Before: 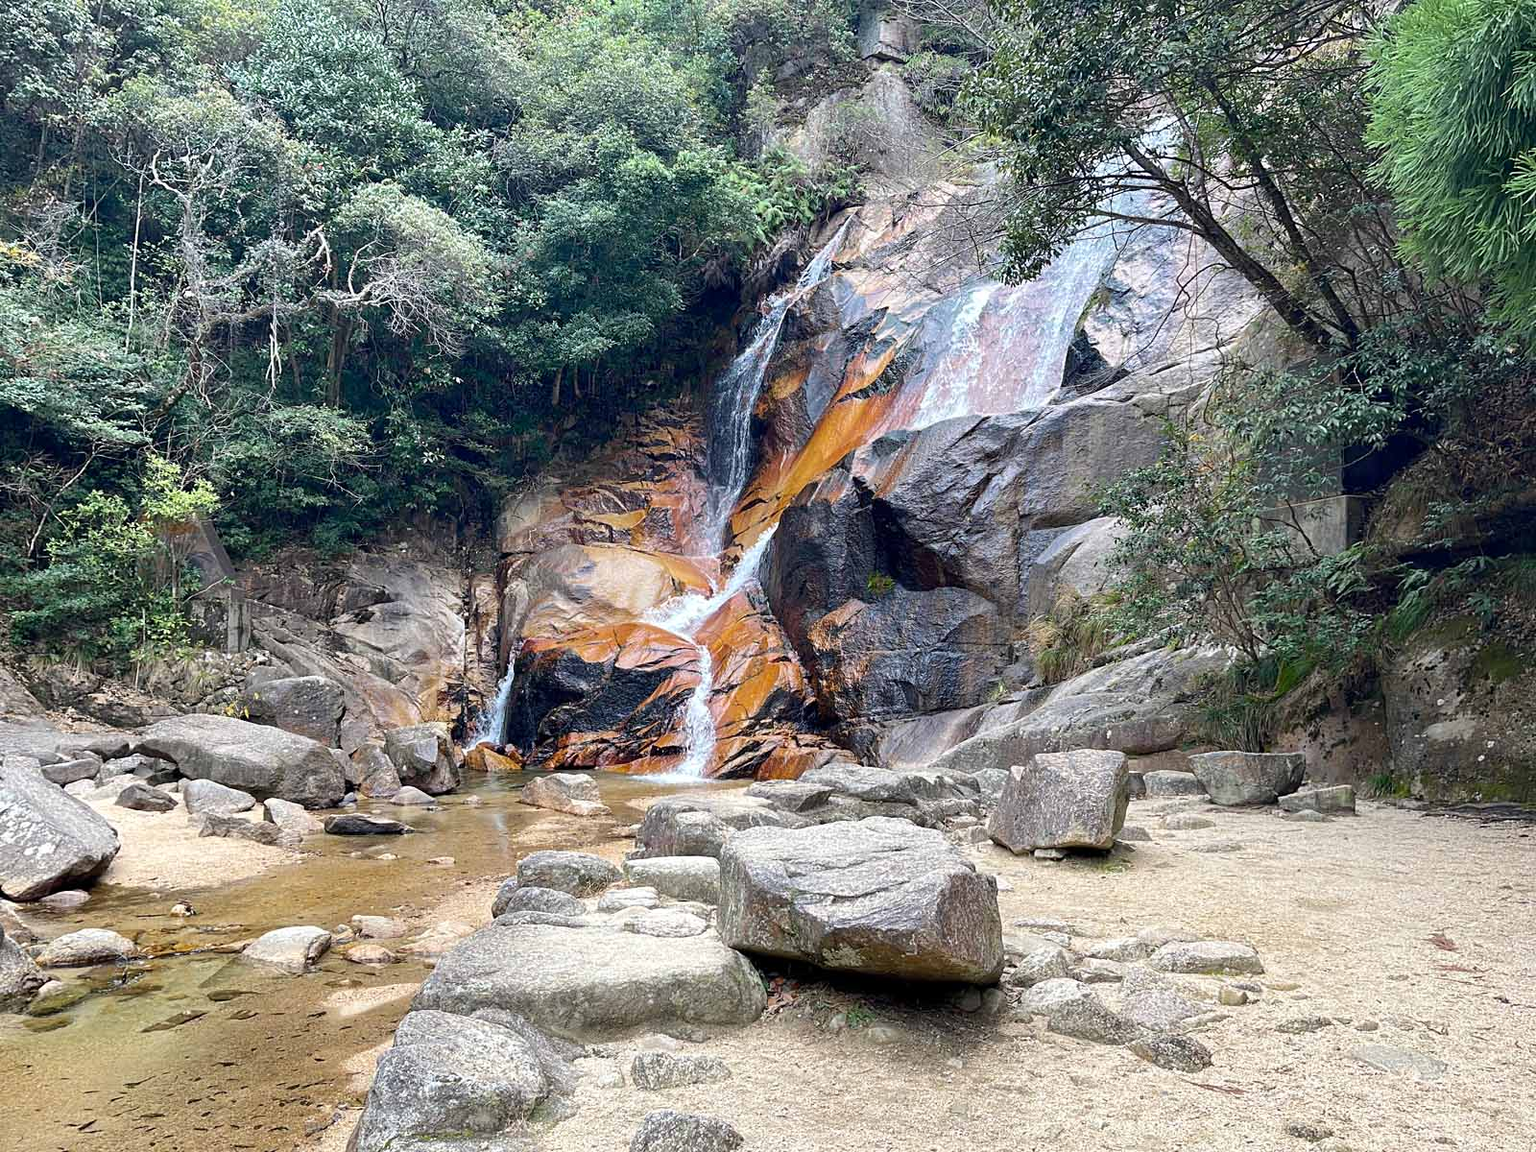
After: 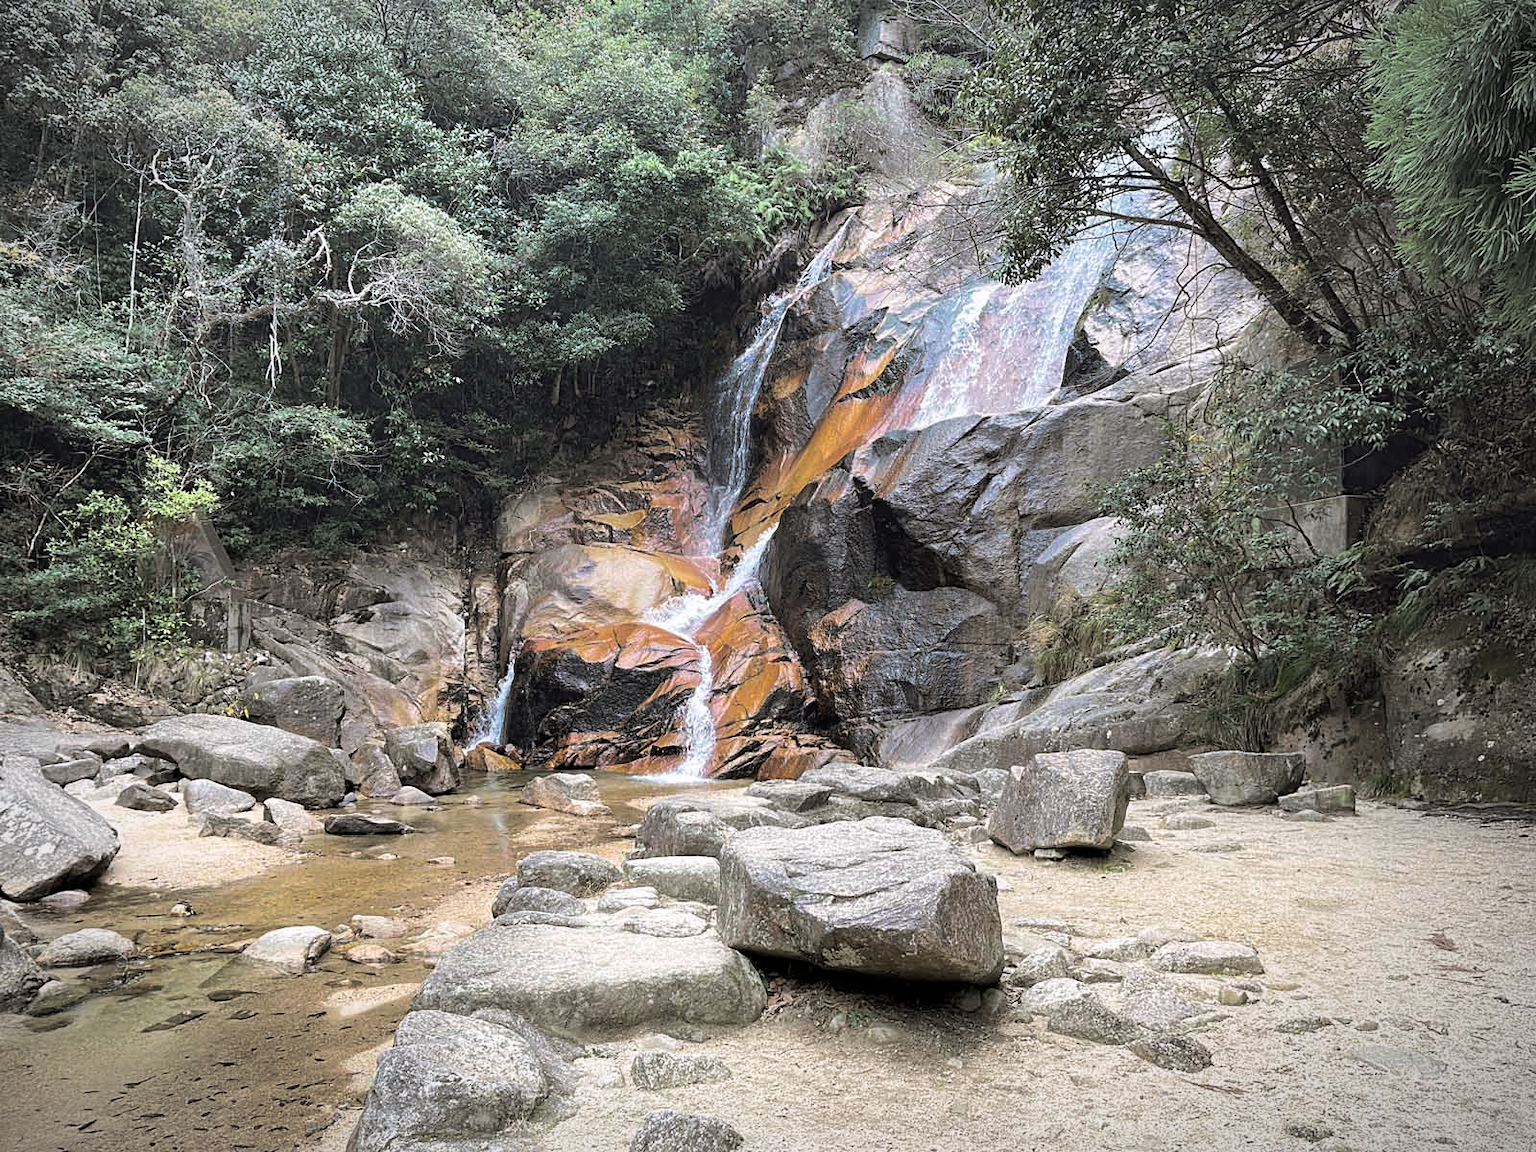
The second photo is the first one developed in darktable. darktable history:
vignetting: fall-off start 87%, automatic ratio true
split-toning: shadows › hue 46.8°, shadows › saturation 0.17, highlights › hue 316.8°, highlights › saturation 0.27, balance -51.82
